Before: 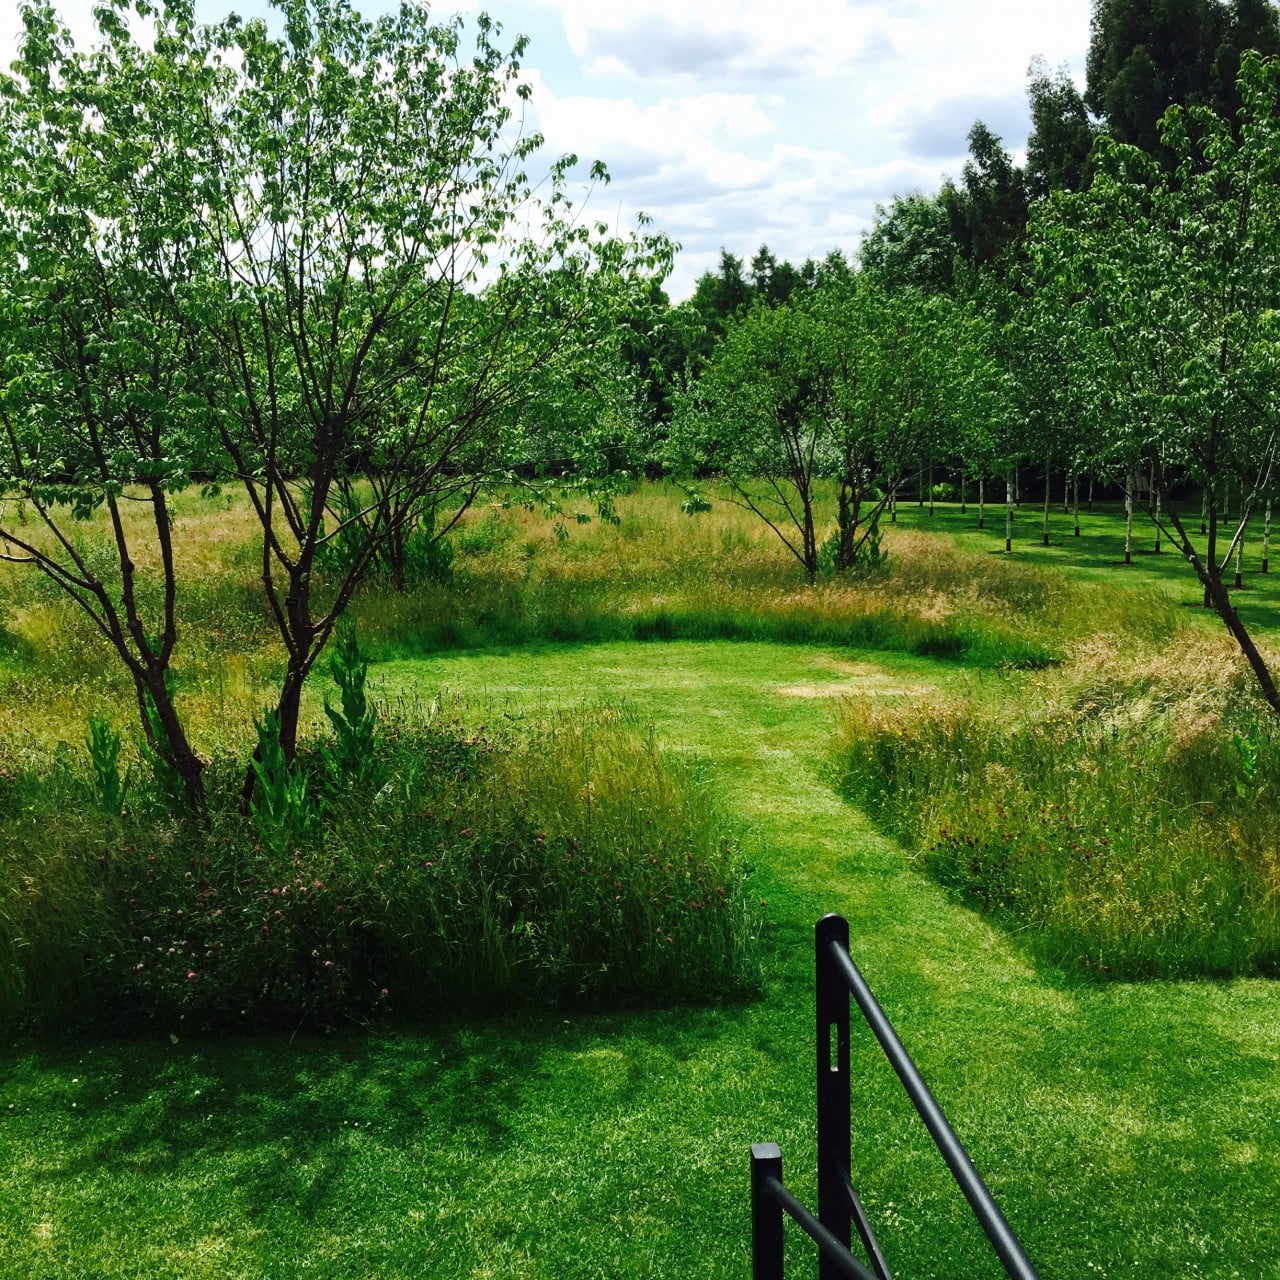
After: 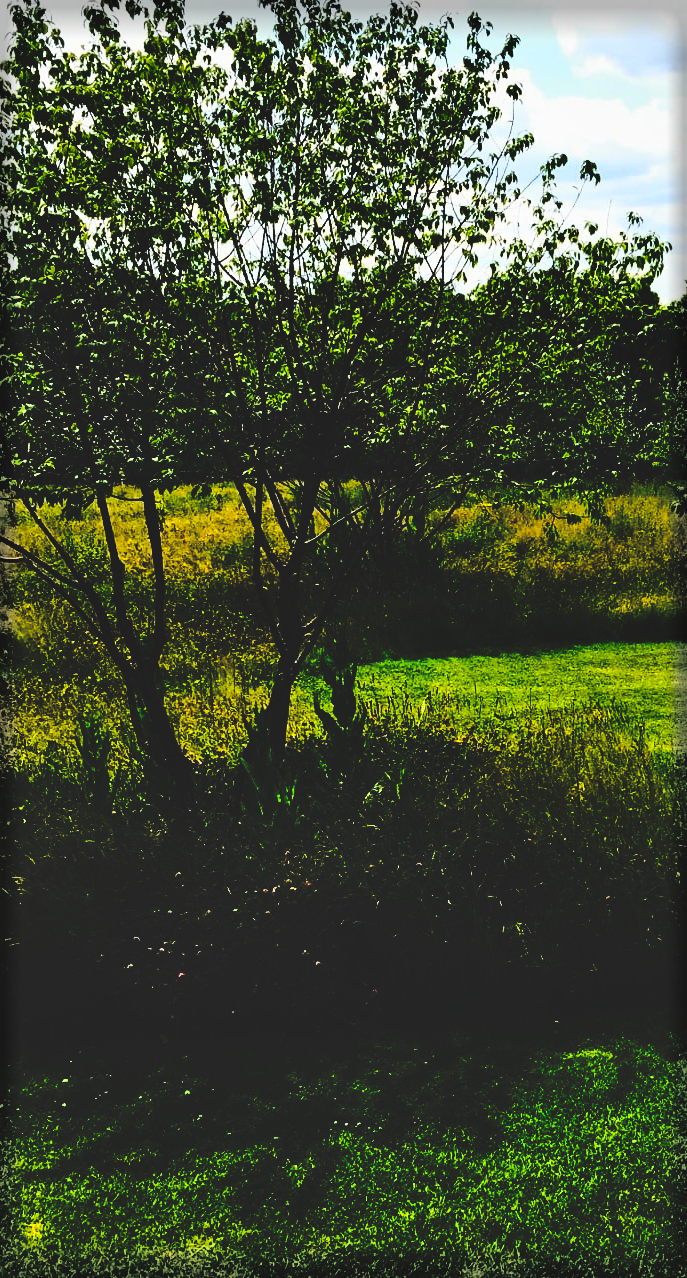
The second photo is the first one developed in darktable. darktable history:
shadows and highlights: soften with gaussian
base curve: curves: ch0 [(0, 0.02) (0.083, 0.036) (1, 1)], preserve colors none
tone curve: curves: ch0 [(0, 0) (0.136, 0.071) (0.346, 0.366) (0.489, 0.573) (0.66, 0.748) (0.858, 0.926) (1, 0.977)]; ch1 [(0, 0) (0.353, 0.344) (0.45, 0.46) (0.498, 0.498) (0.521, 0.512) (0.563, 0.559) (0.592, 0.605) (0.641, 0.673) (1, 1)]; ch2 [(0, 0) (0.333, 0.346) (0.375, 0.375) (0.424, 0.43) (0.476, 0.492) (0.502, 0.502) (0.524, 0.531) (0.579, 0.61) (0.612, 0.644) (0.641, 0.722) (1, 1)], color space Lab, independent channels, preserve colors none
vignetting: fall-off start 93.82%, fall-off radius 5.06%, automatic ratio true, width/height ratio 1.332, shape 0.044, unbound false
sharpen: amount 0.207
crop: left 0.845%, right 45.249%, bottom 0.082%
color balance rgb: shadows fall-off 102.902%, perceptual saturation grading › global saturation 29.994%, perceptual brilliance grading › highlights 3.893%, perceptual brilliance grading › mid-tones -19.209%, perceptual brilliance grading › shadows -41.83%, mask middle-gray fulcrum 22.767%
